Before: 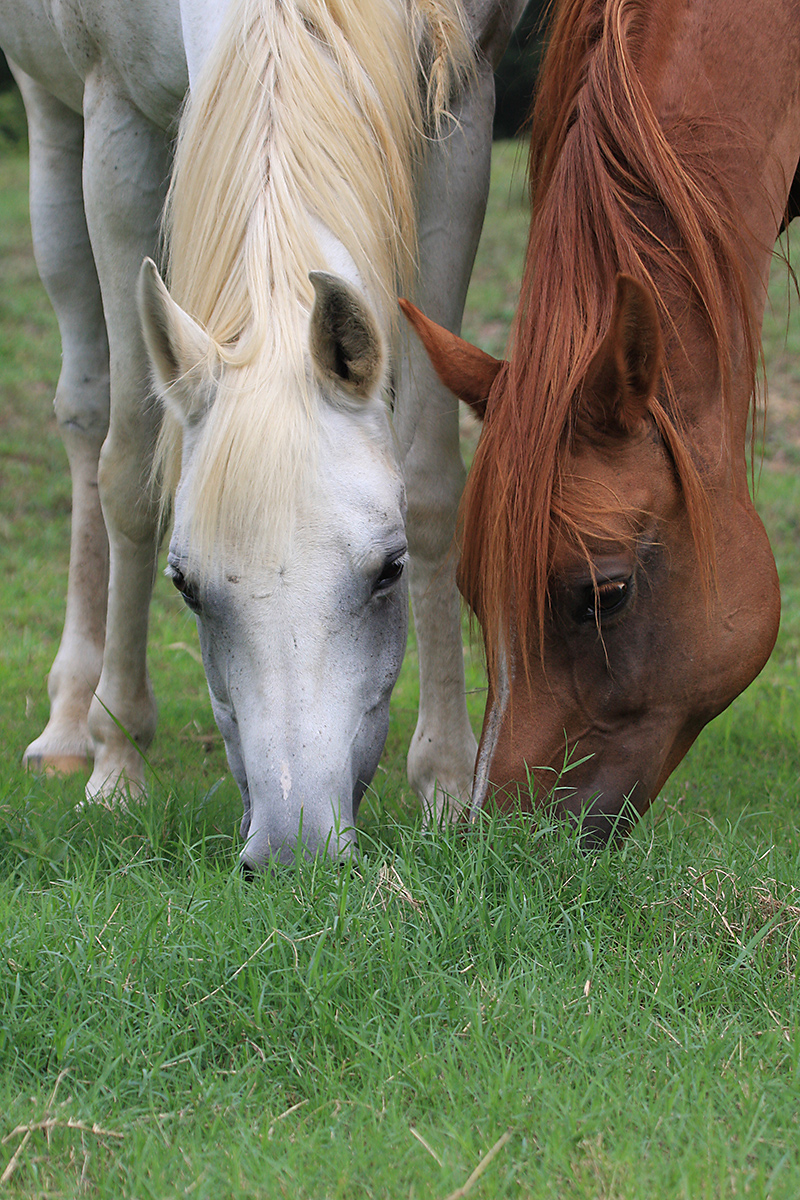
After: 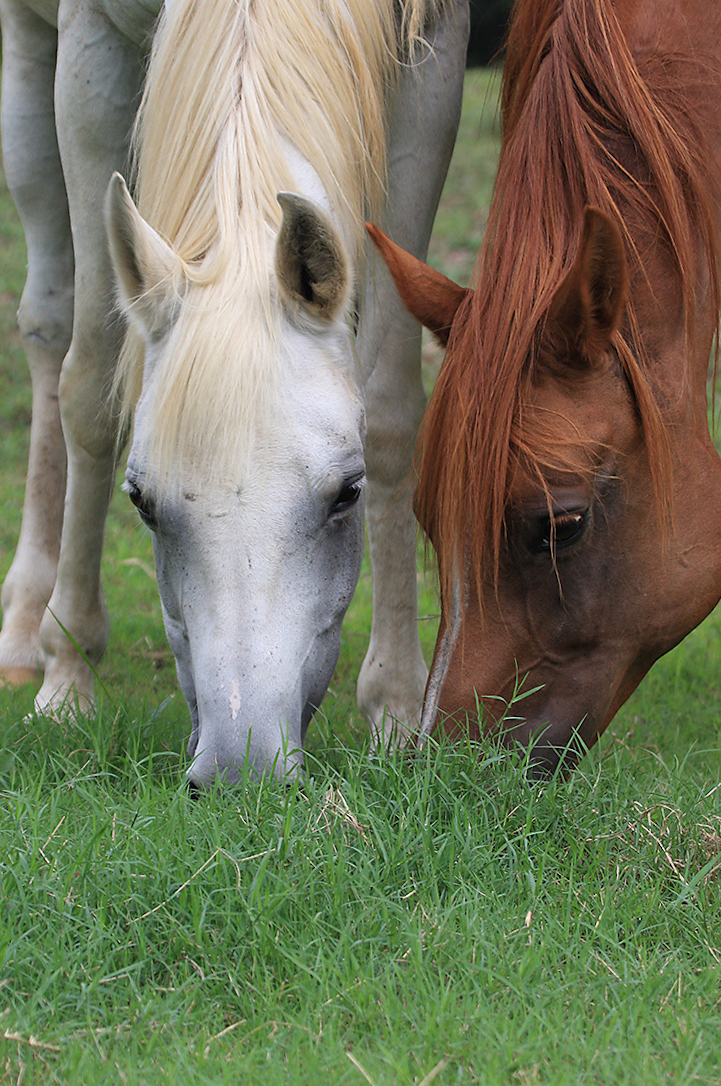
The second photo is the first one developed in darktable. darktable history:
crop and rotate: angle -2.14°, left 3.147%, top 3.987%, right 1.658%, bottom 0.494%
